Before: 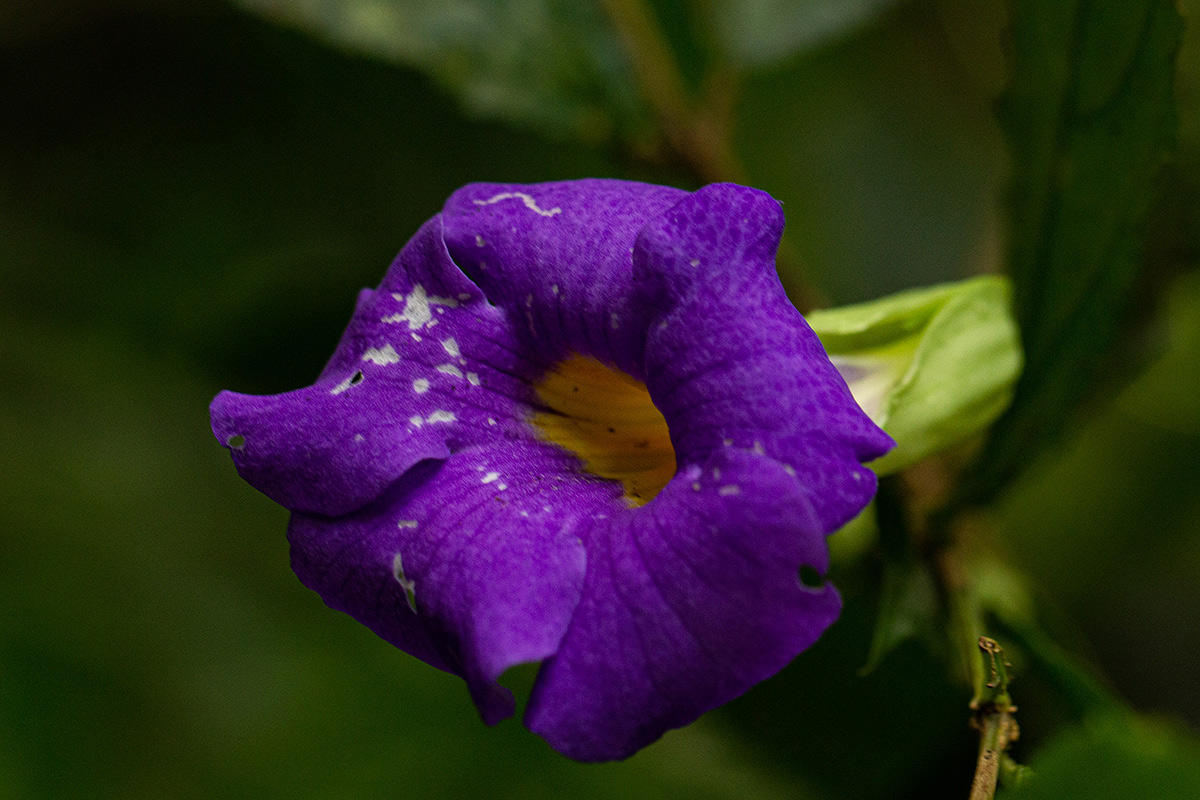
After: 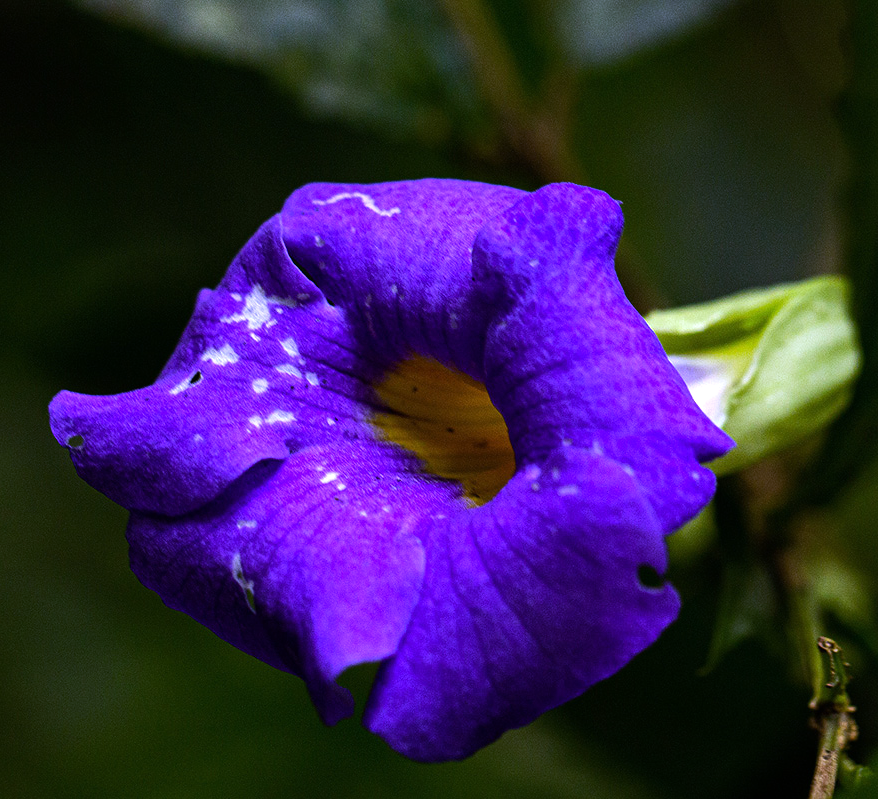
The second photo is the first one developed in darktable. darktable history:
crop: left 13.443%, right 13.31%
tone equalizer: -8 EV -0.75 EV, -7 EV -0.7 EV, -6 EV -0.6 EV, -5 EV -0.4 EV, -3 EV 0.4 EV, -2 EV 0.6 EV, -1 EV 0.7 EV, +0 EV 0.75 EV, edges refinement/feathering 500, mask exposure compensation -1.57 EV, preserve details no
white balance: red 0.98, blue 1.61
